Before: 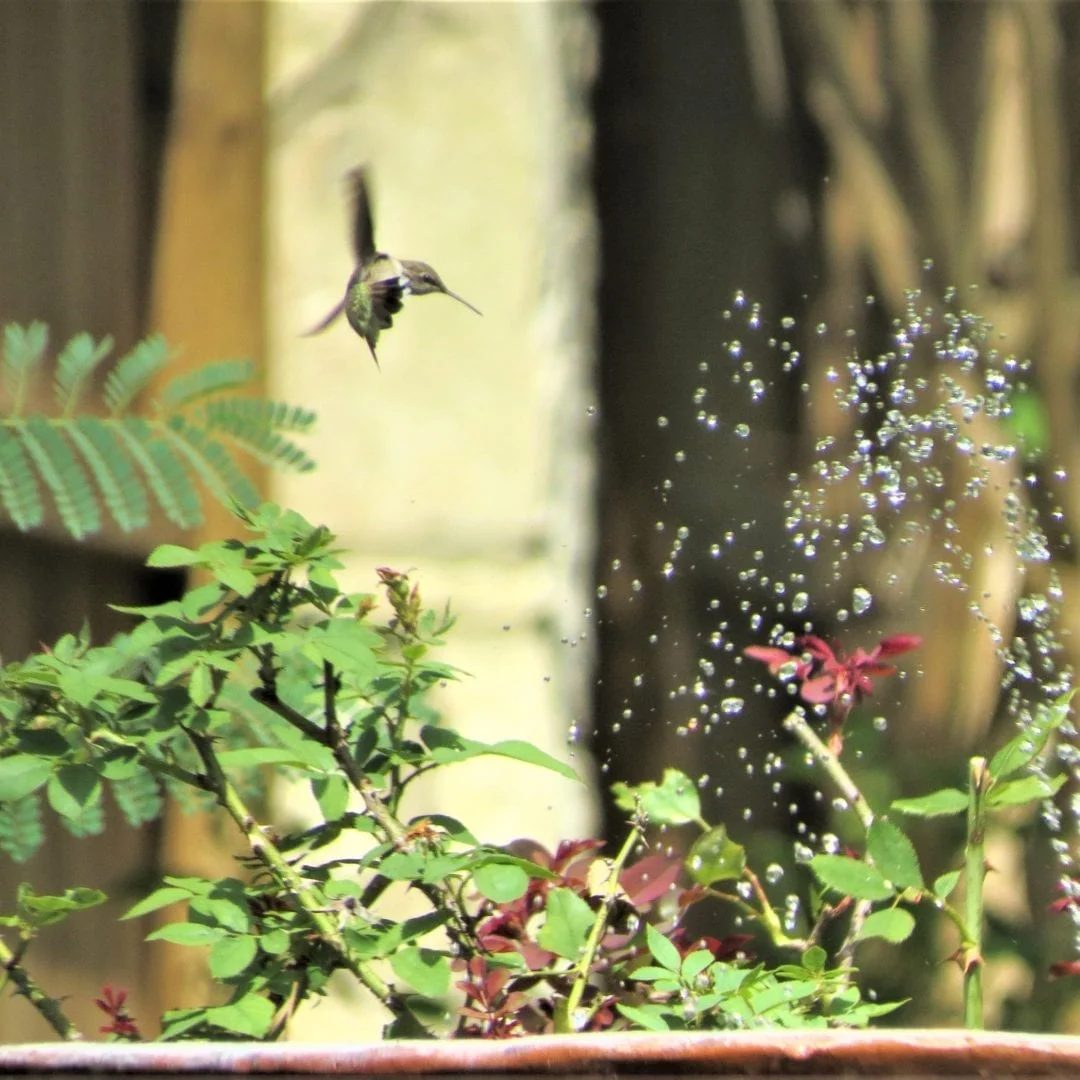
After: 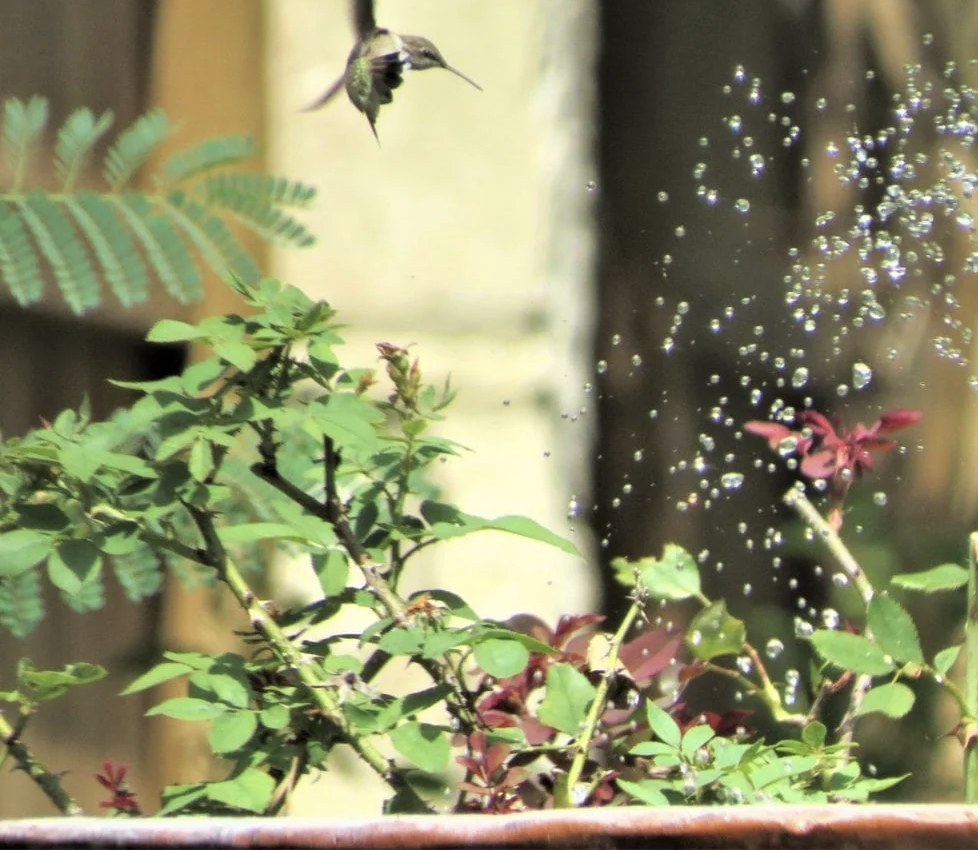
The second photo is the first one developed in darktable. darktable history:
contrast brightness saturation: saturation -0.17
crop: top 20.916%, right 9.437%, bottom 0.316%
